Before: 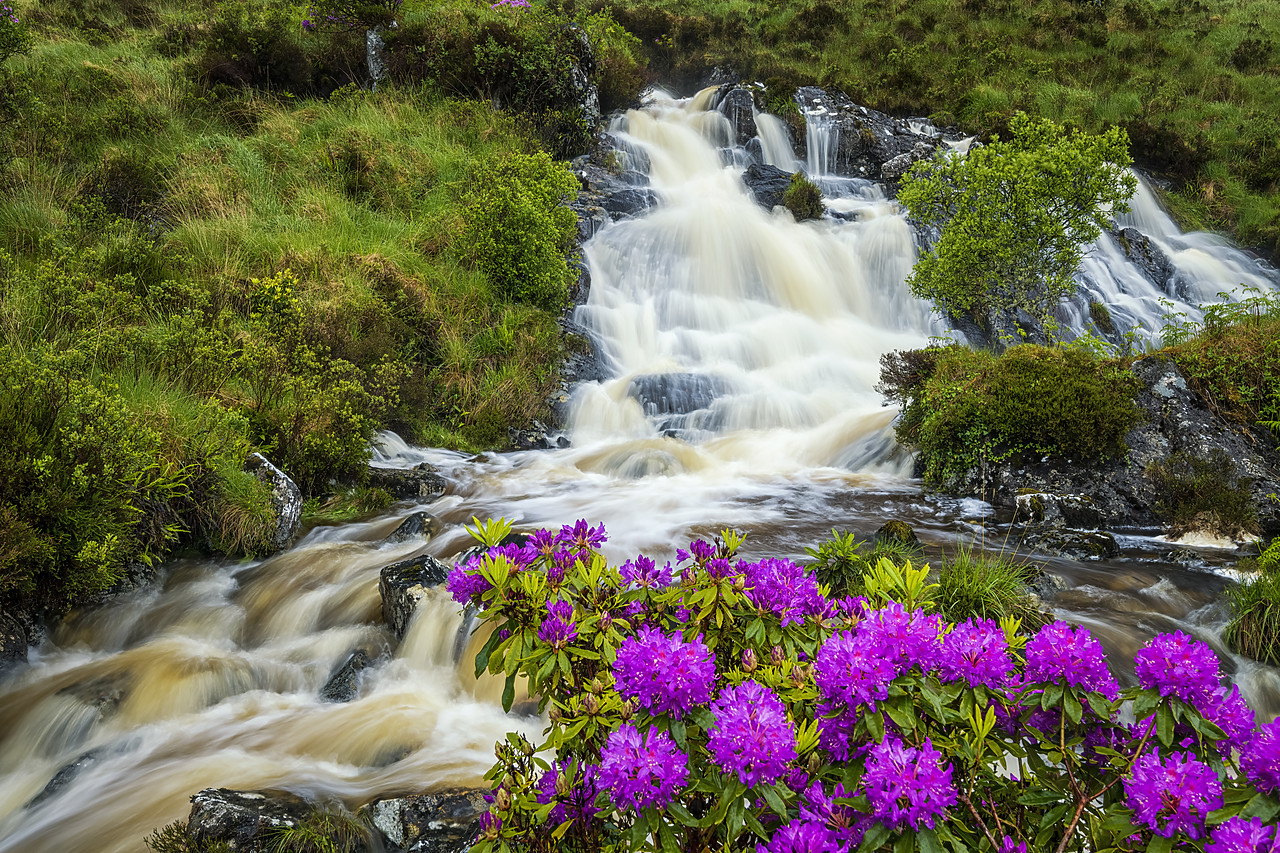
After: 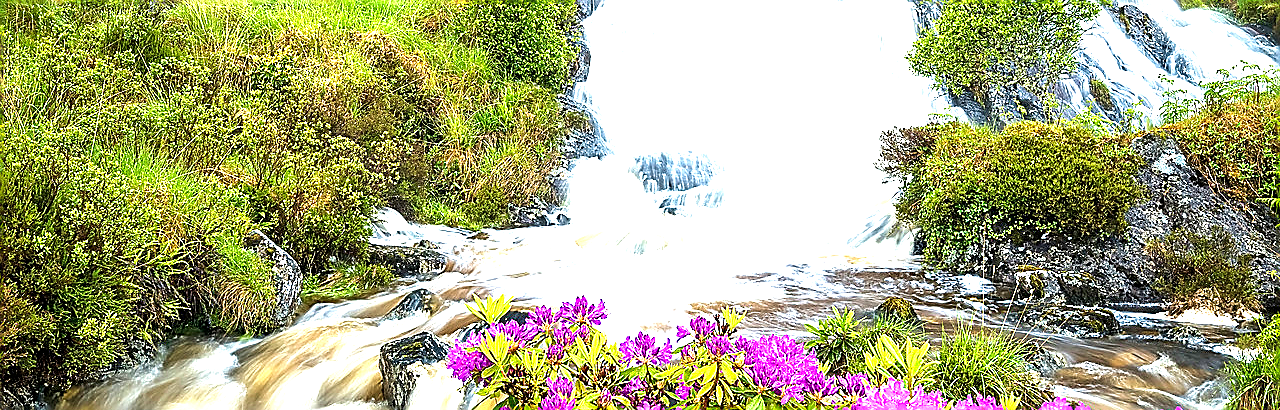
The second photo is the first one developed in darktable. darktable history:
crop and rotate: top 26.273%, bottom 25.589%
exposure: exposure 1.989 EV, compensate highlight preservation false
sharpen: radius 1.42, amount 1.241, threshold 0.65
velvia: on, module defaults
